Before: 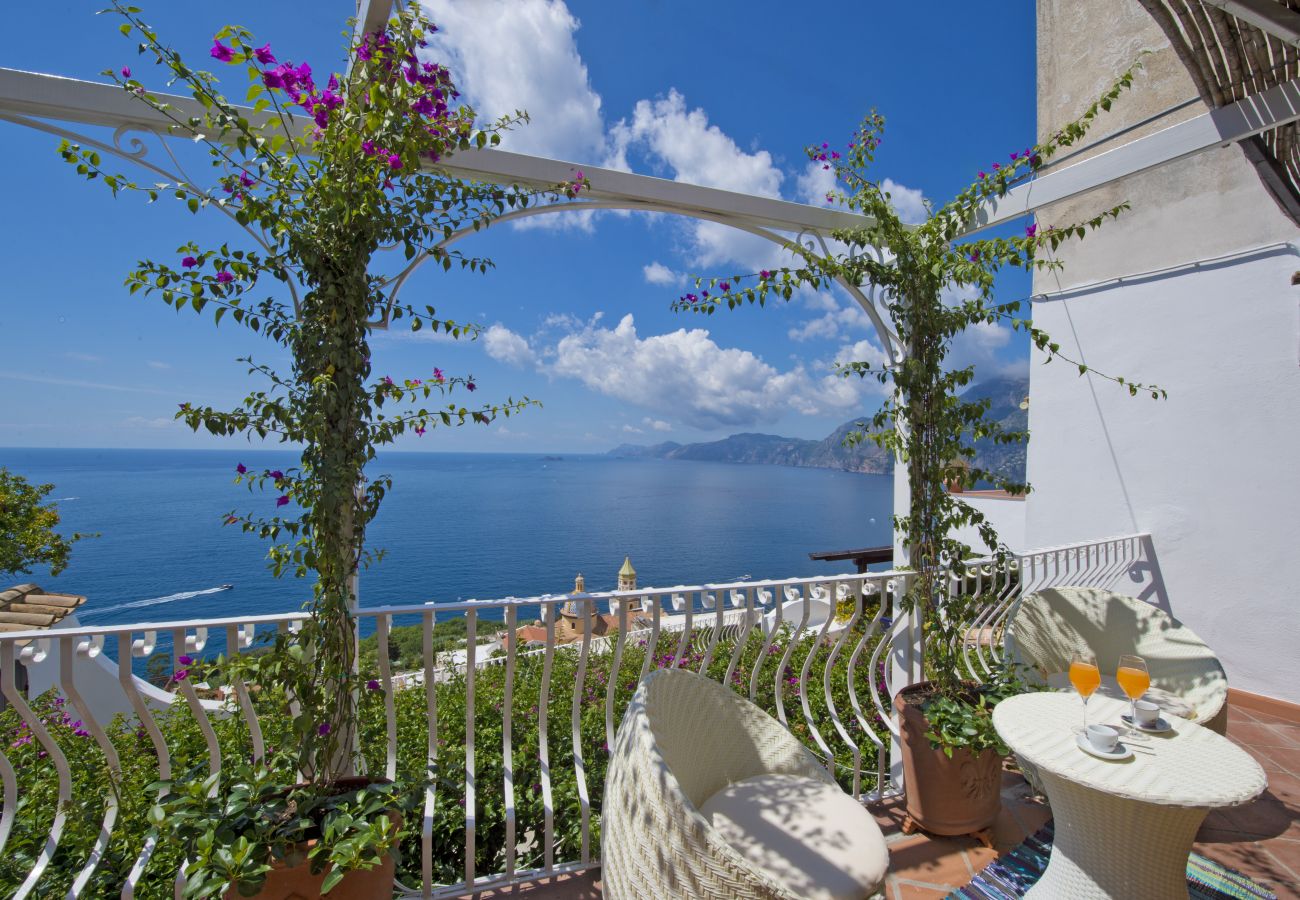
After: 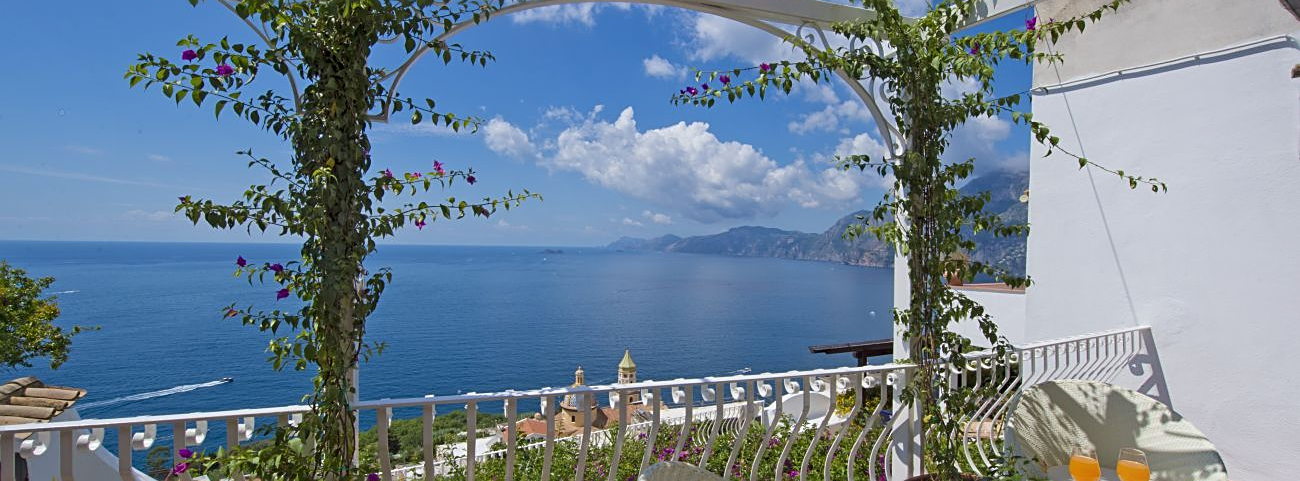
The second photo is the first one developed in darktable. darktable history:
sharpen: on, module defaults
crop and rotate: top 23.043%, bottom 23.437%
shadows and highlights: shadows -24.28, highlights 49.77, soften with gaussian
